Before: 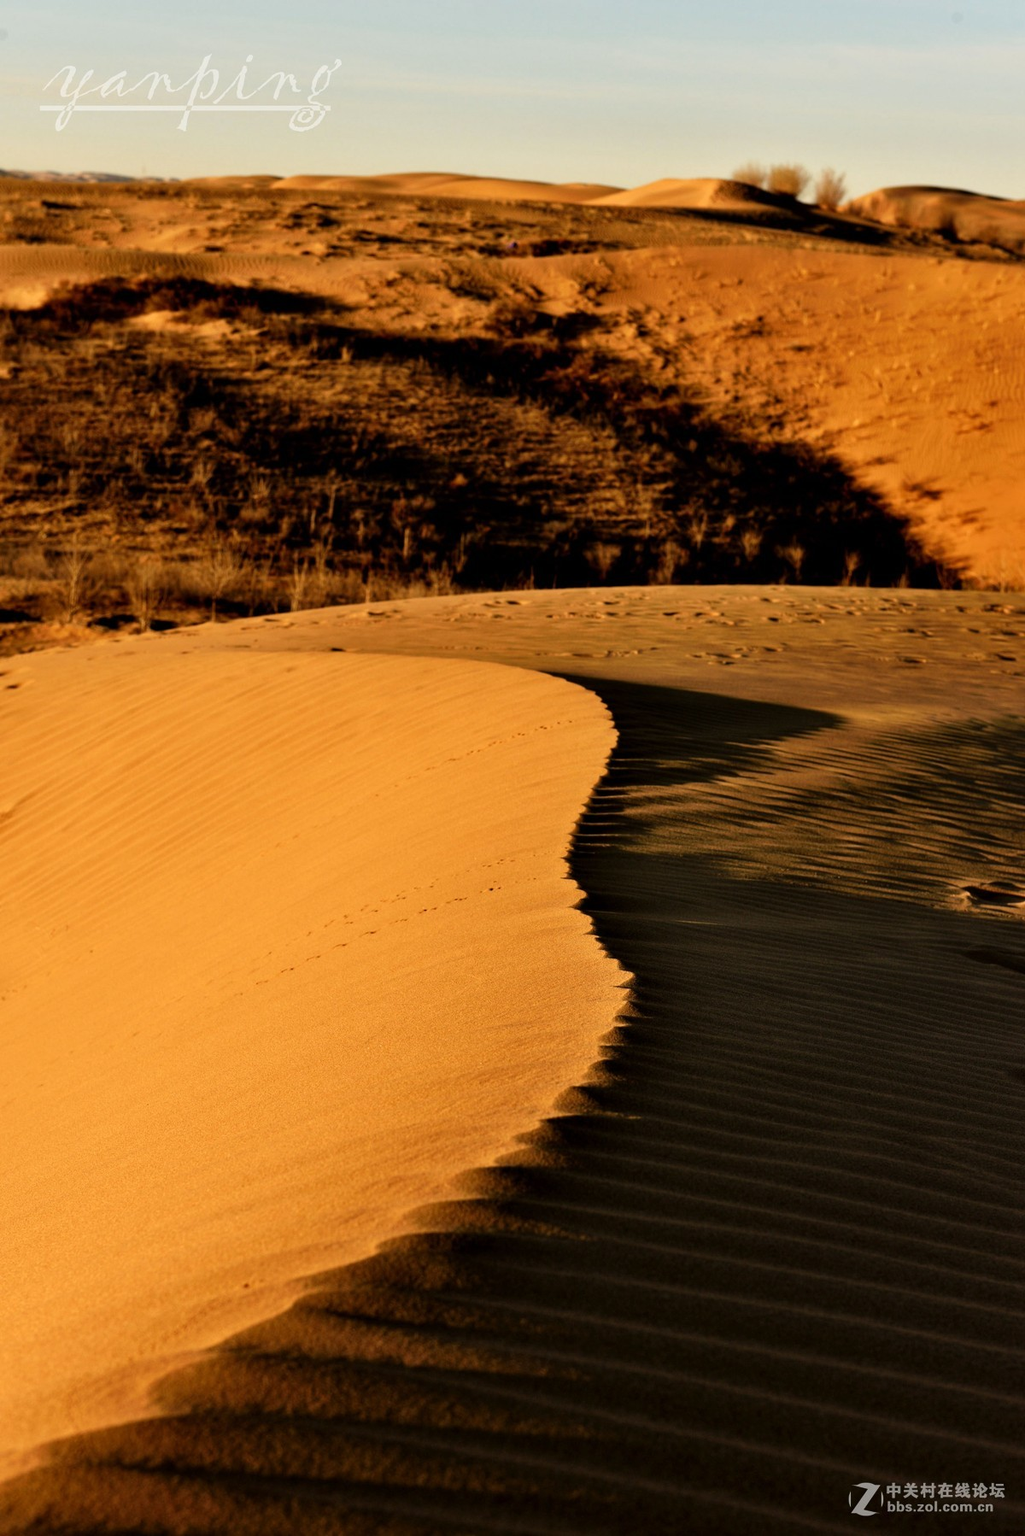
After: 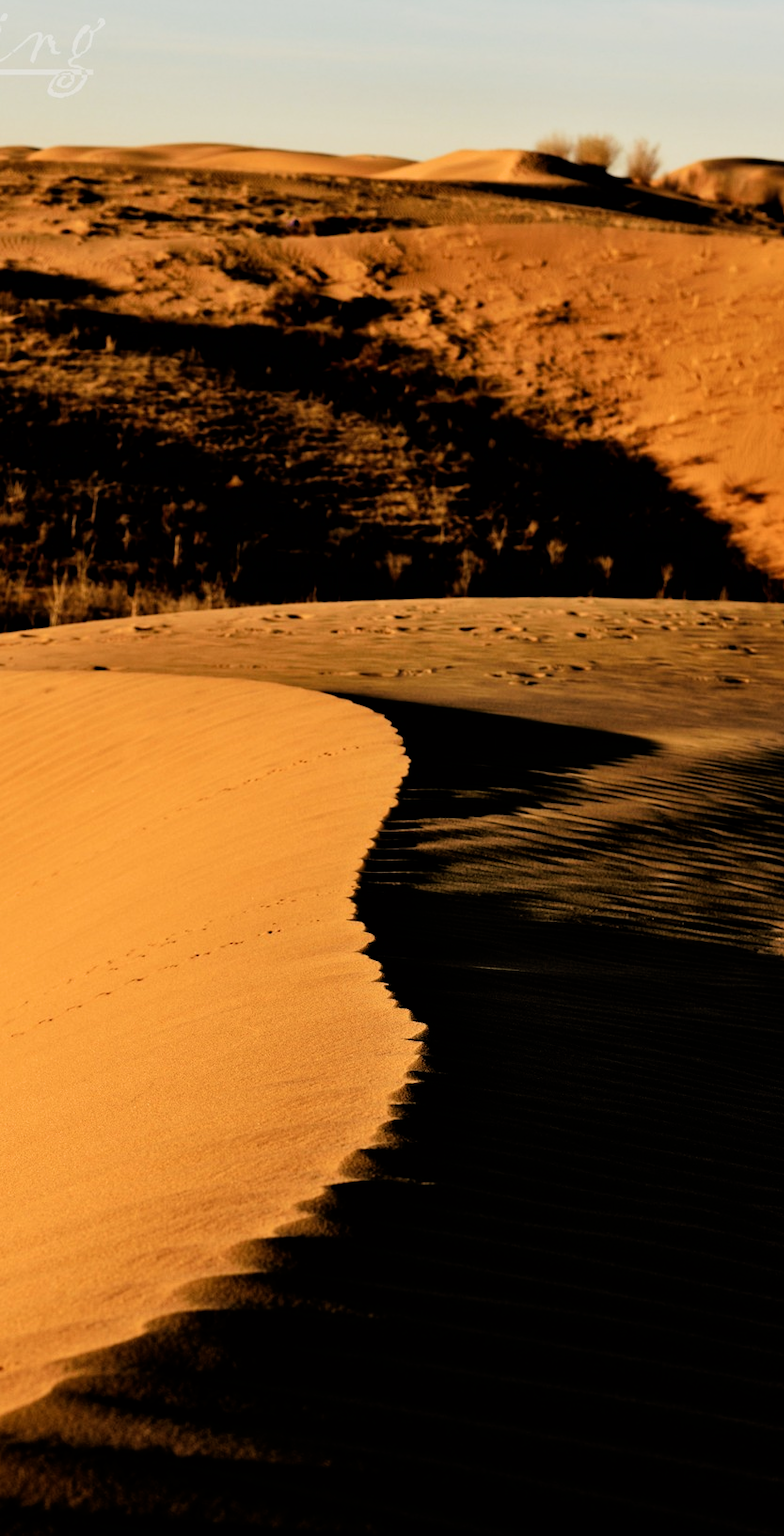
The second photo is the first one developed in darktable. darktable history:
filmic rgb: black relative exposure -5 EV, white relative exposure 3.5 EV, hardness 3.19, contrast 1.4, highlights saturation mix -30%
crop and rotate: left 24.034%, top 2.838%, right 6.406%, bottom 6.299%
